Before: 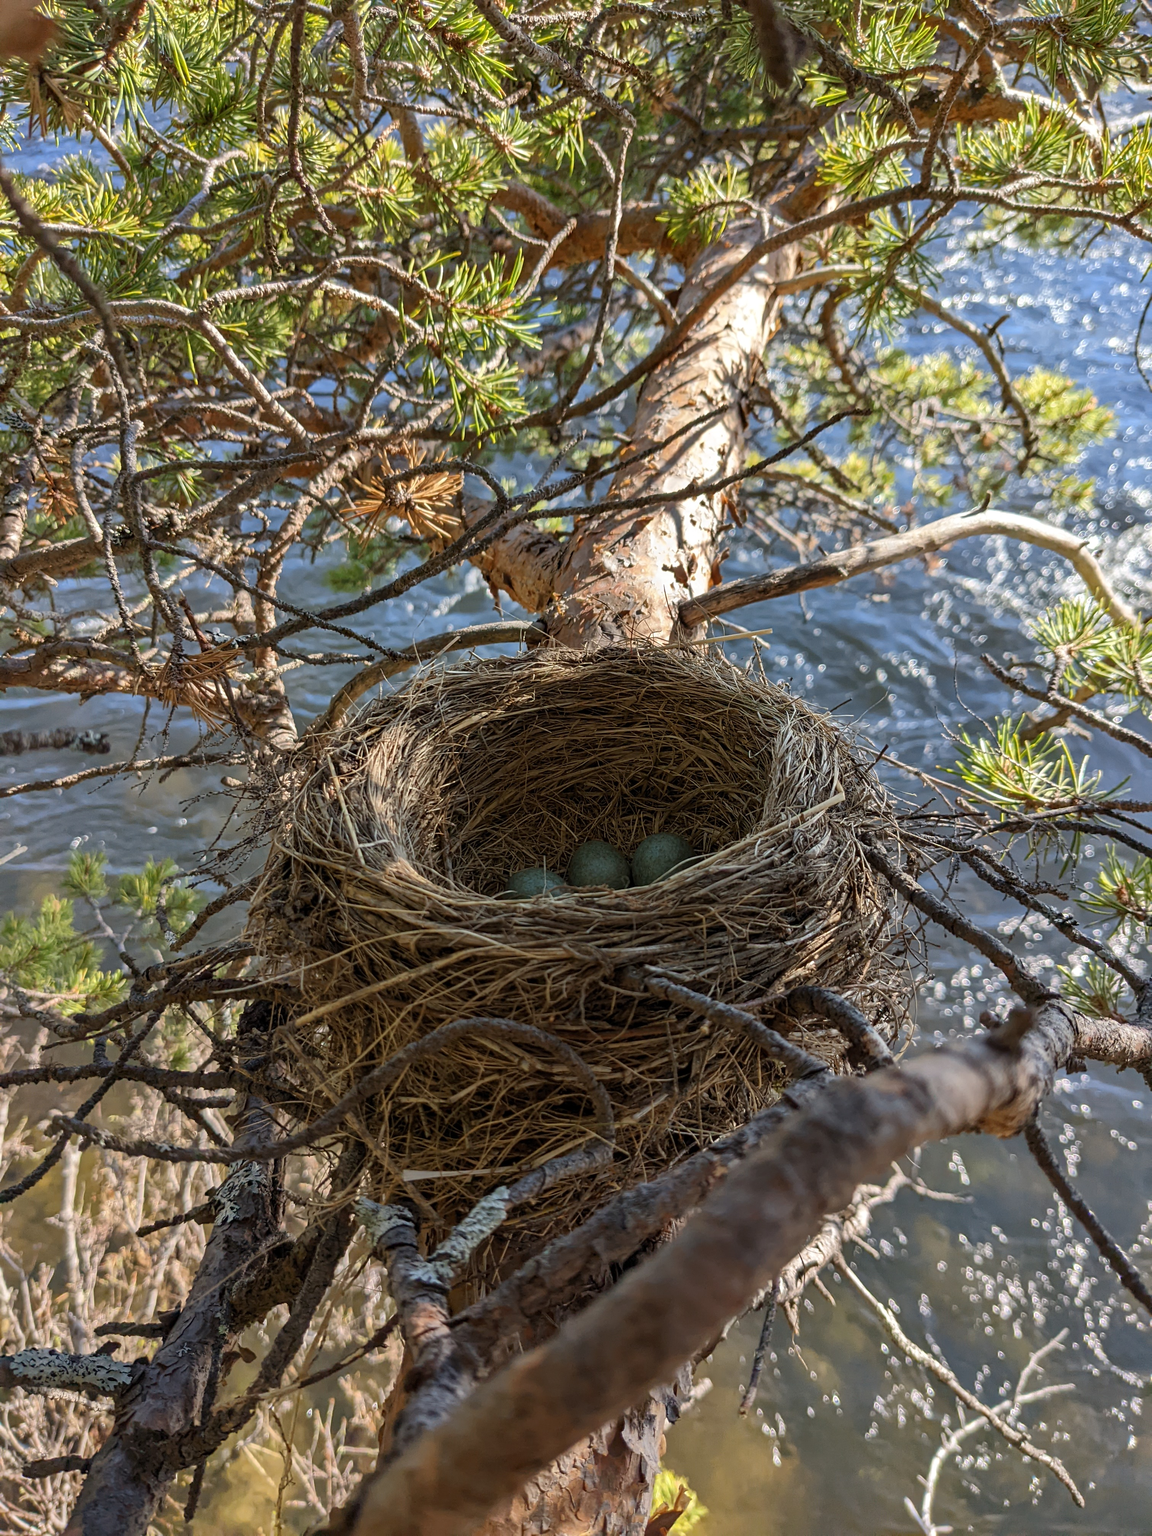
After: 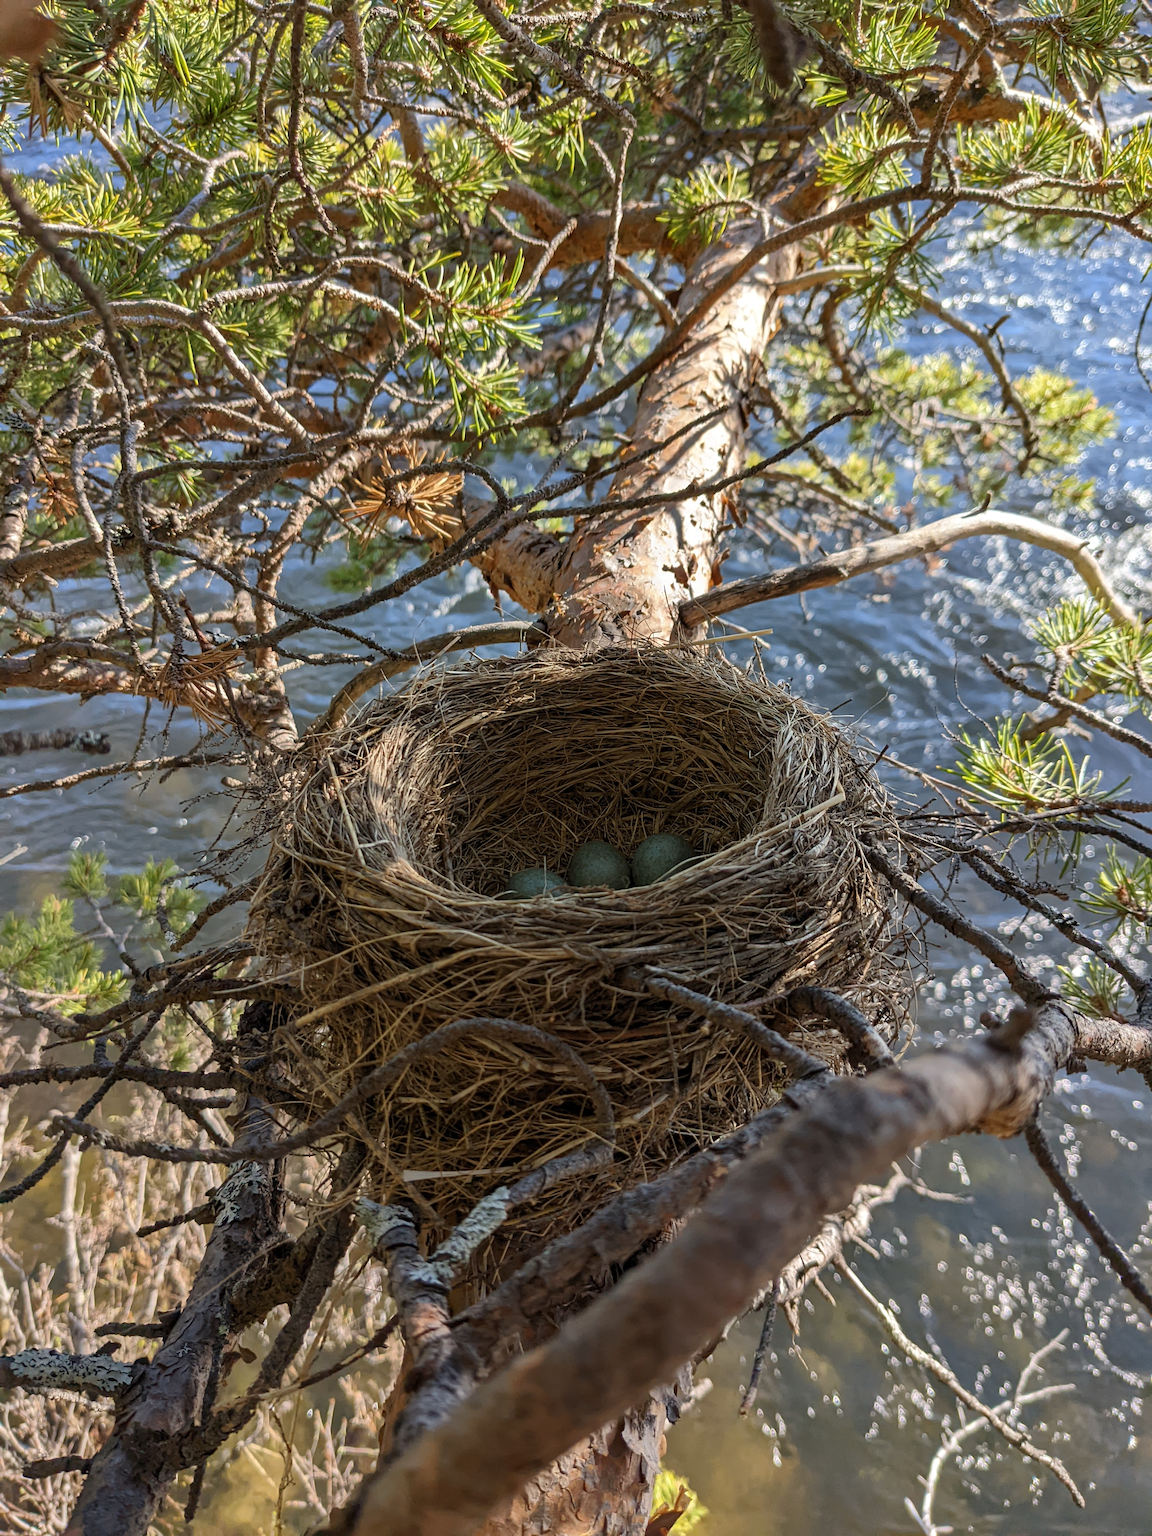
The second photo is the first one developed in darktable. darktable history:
contrast equalizer: octaves 7, y [[0.5 ×6], [0.5 ×6], [0.5 ×6], [0 ×6], [0, 0, 0, 0.581, 0.011, 0]], mix -0.993
